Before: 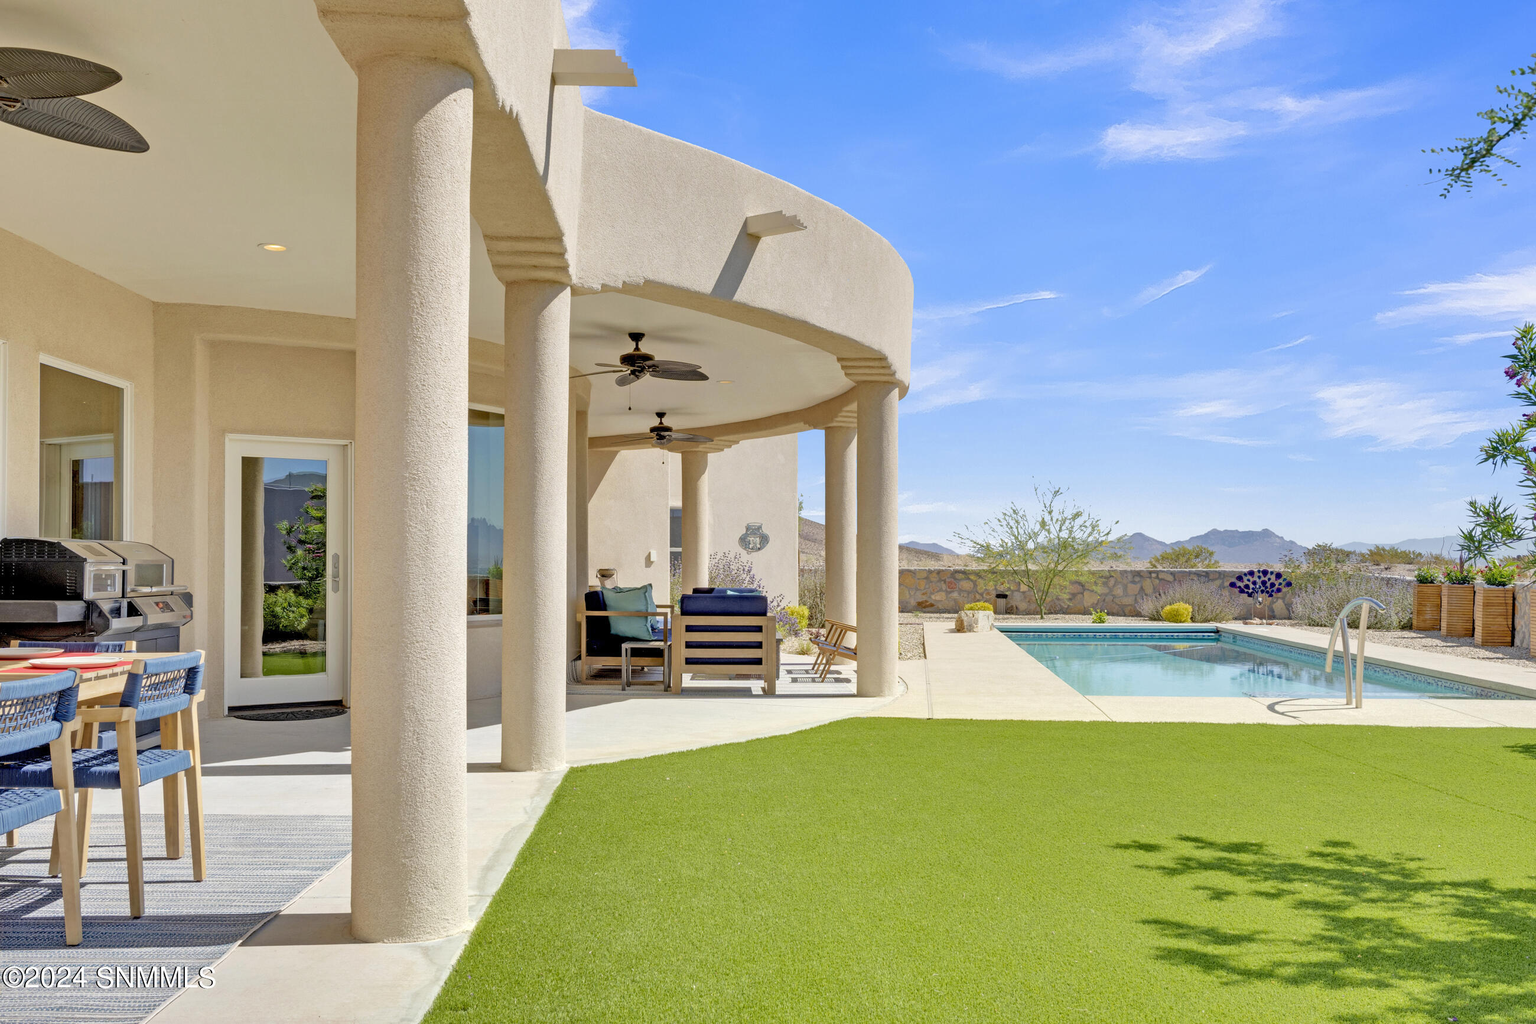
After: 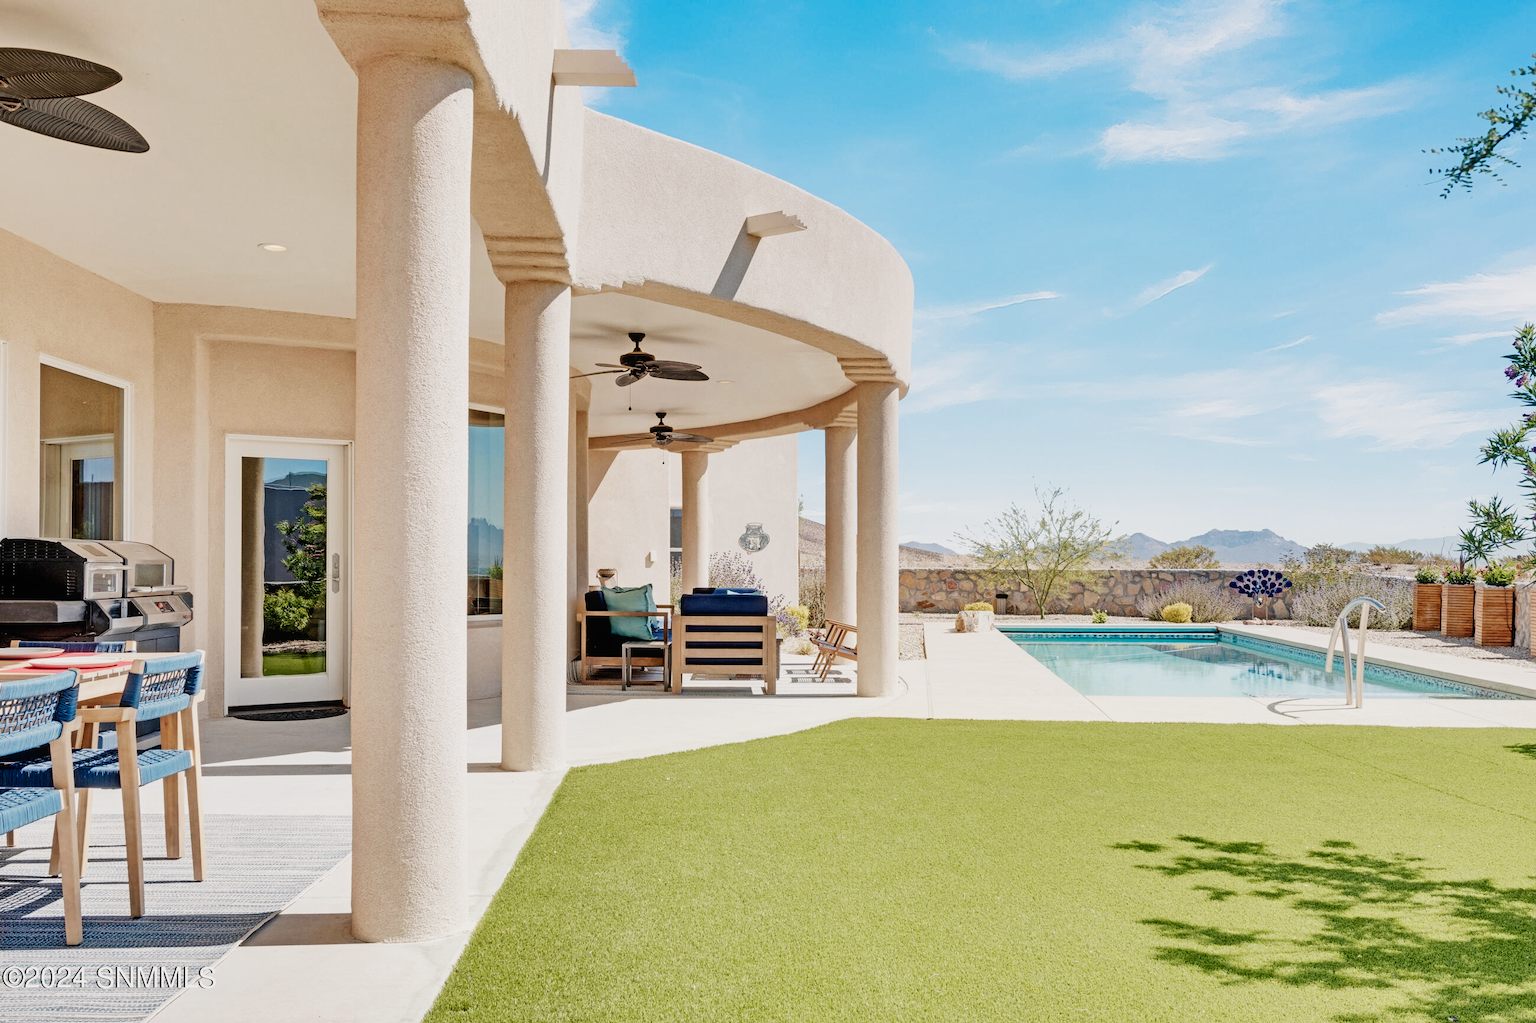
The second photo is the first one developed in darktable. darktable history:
contrast equalizer: y [[0.5, 0.5, 0.478, 0.5, 0.5, 0.5], [0.5 ×6], [0.5 ×6], [0 ×6], [0 ×6]]
color equalizer: saturation › orange 0.972, saturation › cyan 1.04, saturation › blue 1.04, brightness › orange 1.03, brightness › green 0.972, brightness › cyan 0.961, brightness › blue 0.972
diffuse or sharpen "bloom 10%": radius span 32, 1st order speed 50%, 2nd order speed 50%, 3rd order speed 50%, 4th order speed 50% | blend: blend mode normal, opacity 10%; mask: uniform (no mask)
diffuse or sharpen "_builtin_sharpen demosaicing | AA filter": edge sensitivity 1, 1st order anisotropy 100%, 2nd order anisotropy 100%, 3rd order anisotropy 100%, 4th order anisotropy 100%, 1st order speed -25%, 2nd order speed -25%, 3rd order speed -25%, 4th order speed -25%
diffuse or sharpen "_builtin_local contrast | fast": radius span 512, edge sensitivity 0.01, edge threshold 0.05, 3rd order anisotropy 500%, 3rd order speed -50%, central radius 512
diffuse or sharpen "_builtin_lens deblur | medium": iterations 16, radius span 10, edge sensitivity 3, edge threshold 1, 1st order anisotropy 100%, 3rd order anisotropy 100%, 1st order speed -25%, 2nd order speed 12.5%, 3rd order speed -50%, 4th order speed 25%
sigmoid: contrast 1.7, skew -0.2, preserve hue 0%, red attenuation 0.1, red rotation 0.035, green attenuation 0.1, green rotation -0.017, blue attenuation 0.15, blue rotation -0.052, base primaries Rec2020
rgb primaries "creative|pastel": red hue -0.035, red purity 0.85, green hue 0.087, green purity 0.85, blue hue -0.122, blue purity 1.2
color balance rgb "creative|pastel": shadows lift › chroma 1%, shadows lift › hue 217.2°, power › hue 310.8°, highlights gain › chroma 1%, highlights gain › hue 54°, global offset › luminance 0.5%, global offset › hue 171.6°, perceptual saturation grading › global saturation 14.09%, perceptual saturation grading › highlights -25%, perceptual saturation grading › shadows 30%, perceptual brilliance grading › highlights 13.42%, perceptual brilliance grading › mid-tones 8.05%, perceptual brilliance grading › shadows -17.45%, global vibrance 25%
